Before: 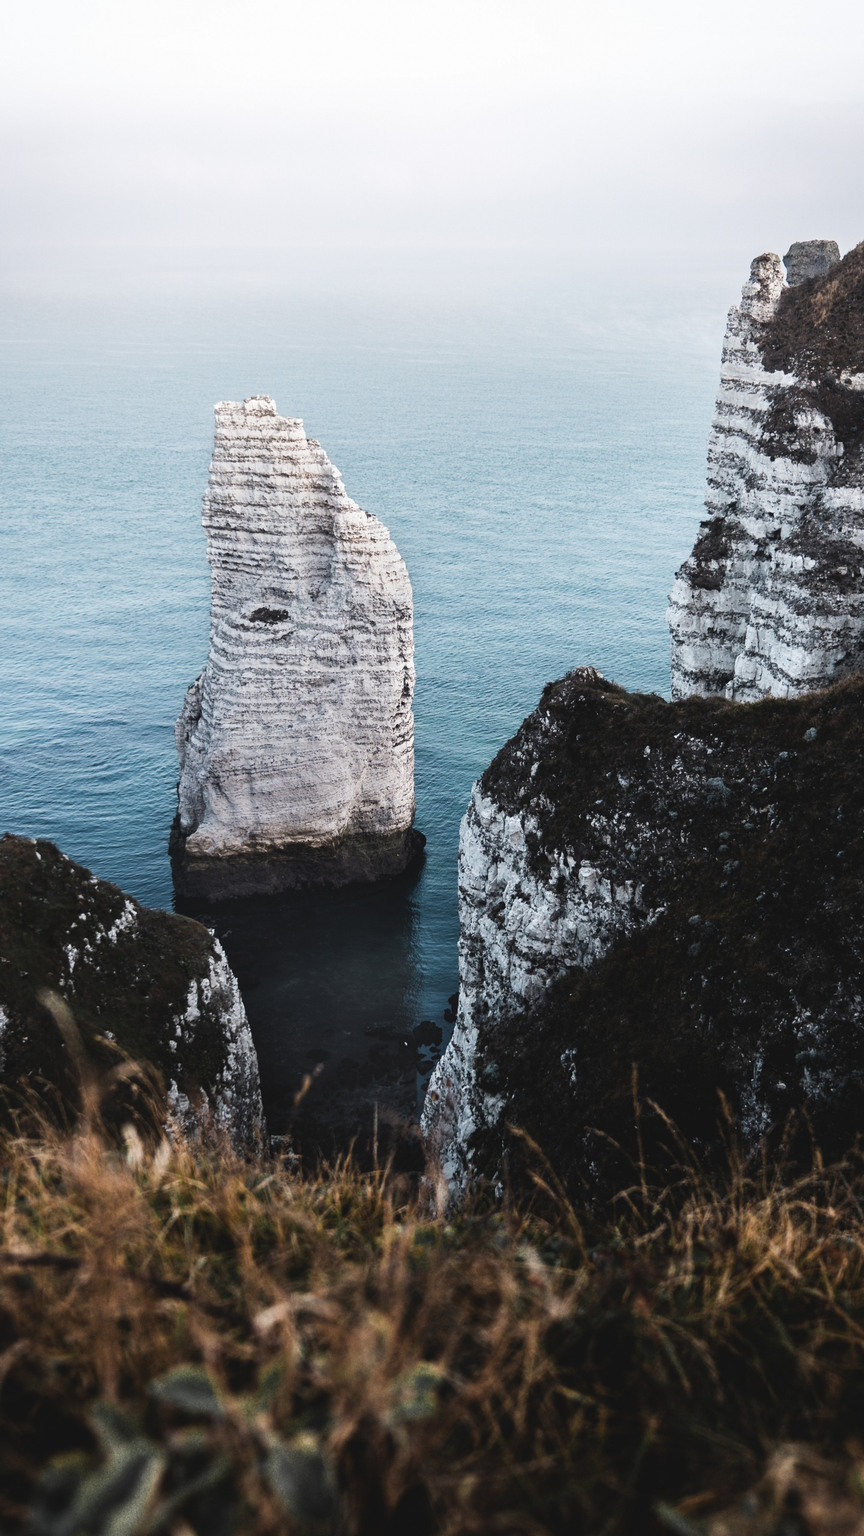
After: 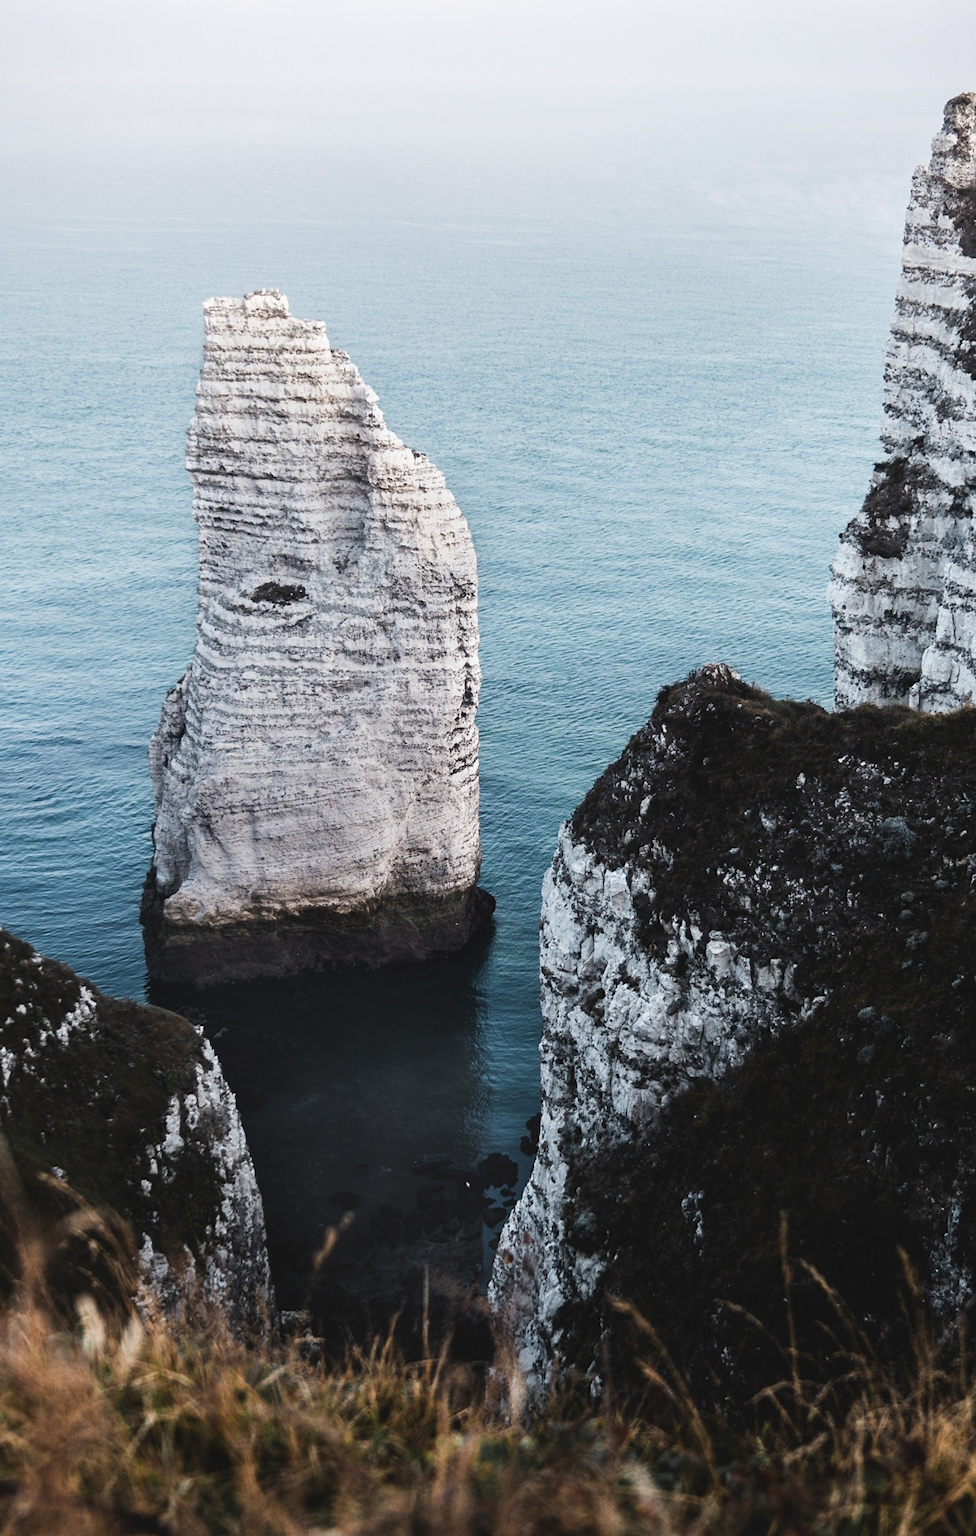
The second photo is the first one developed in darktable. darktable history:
crop: left 7.813%, top 12.117%, right 10.301%, bottom 15.435%
